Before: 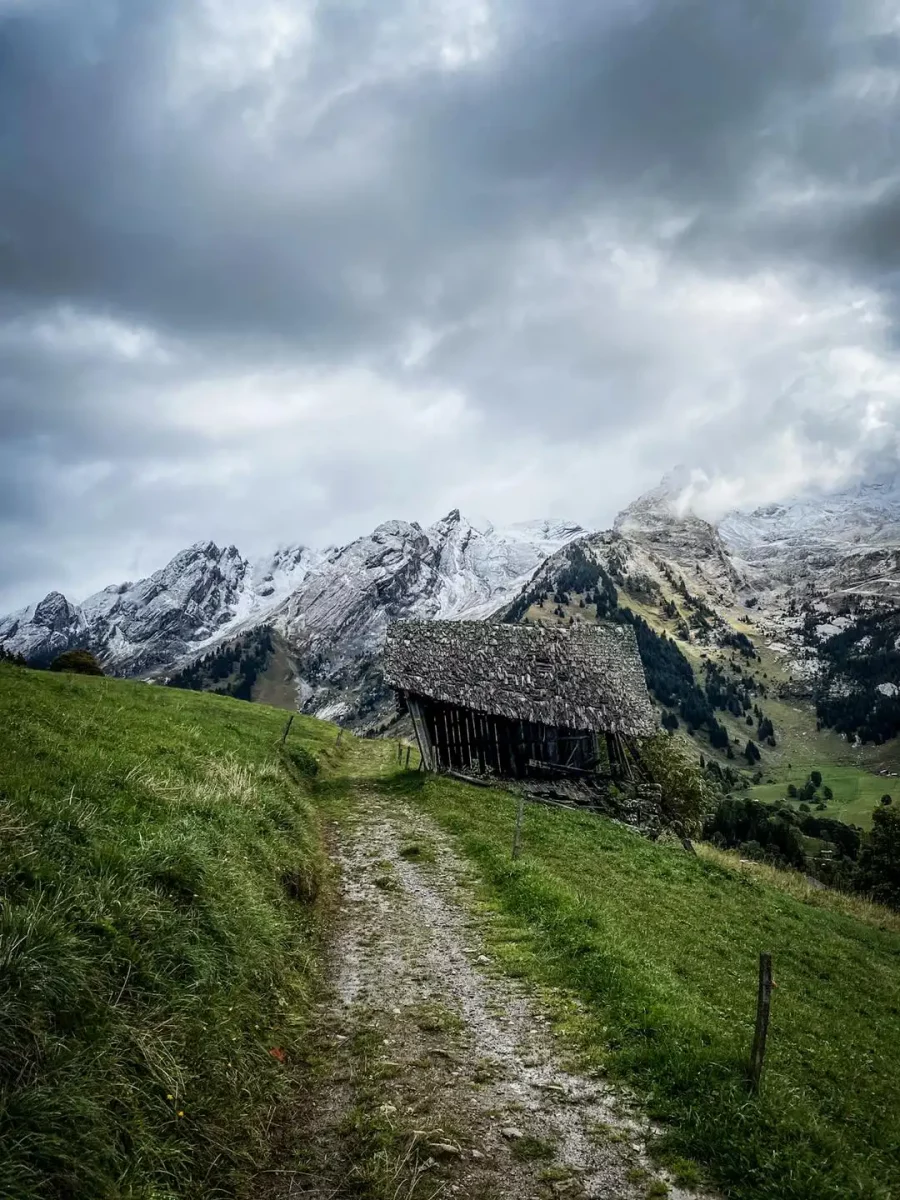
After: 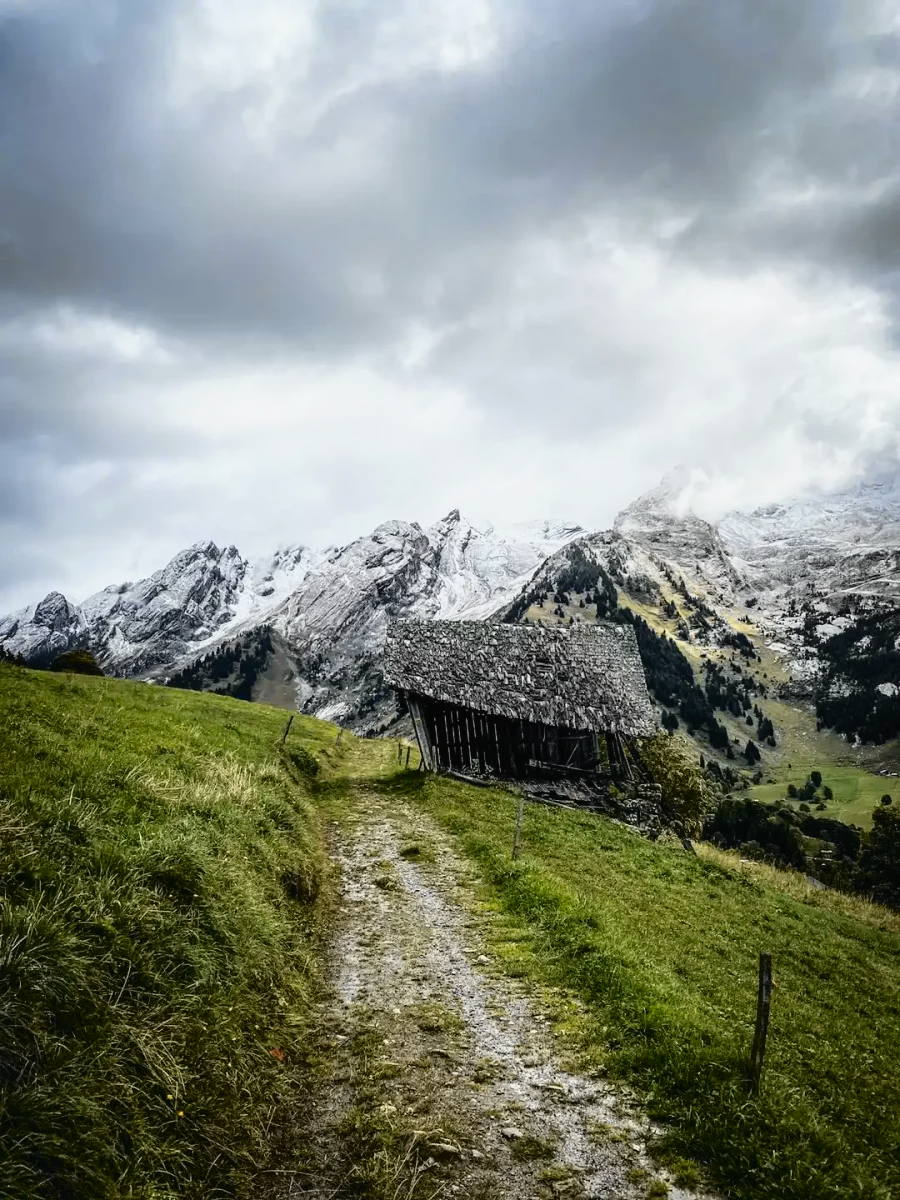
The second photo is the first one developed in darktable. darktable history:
tone curve: curves: ch0 [(0, 0.013) (0.129, 0.1) (0.327, 0.382) (0.489, 0.573) (0.66, 0.748) (0.858, 0.926) (1, 0.977)]; ch1 [(0, 0) (0.353, 0.344) (0.45, 0.46) (0.498, 0.498) (0.521, 0.512) (0.563, 0.559) (0.592, 0.585) (0.647, 0.68) (1, 1)]; ch2 [(0, 0) (0.333, 0.346) (0.375, 0.375) (0.427, 0.44) (0.476, 0.492) (0.511, 0.508) (0.528, 0.533) (0.579, 0.61) (0.612, 0.644) (0.66, 0.715) (1, 1)], color space Lab, independent channels, preserve colors none
